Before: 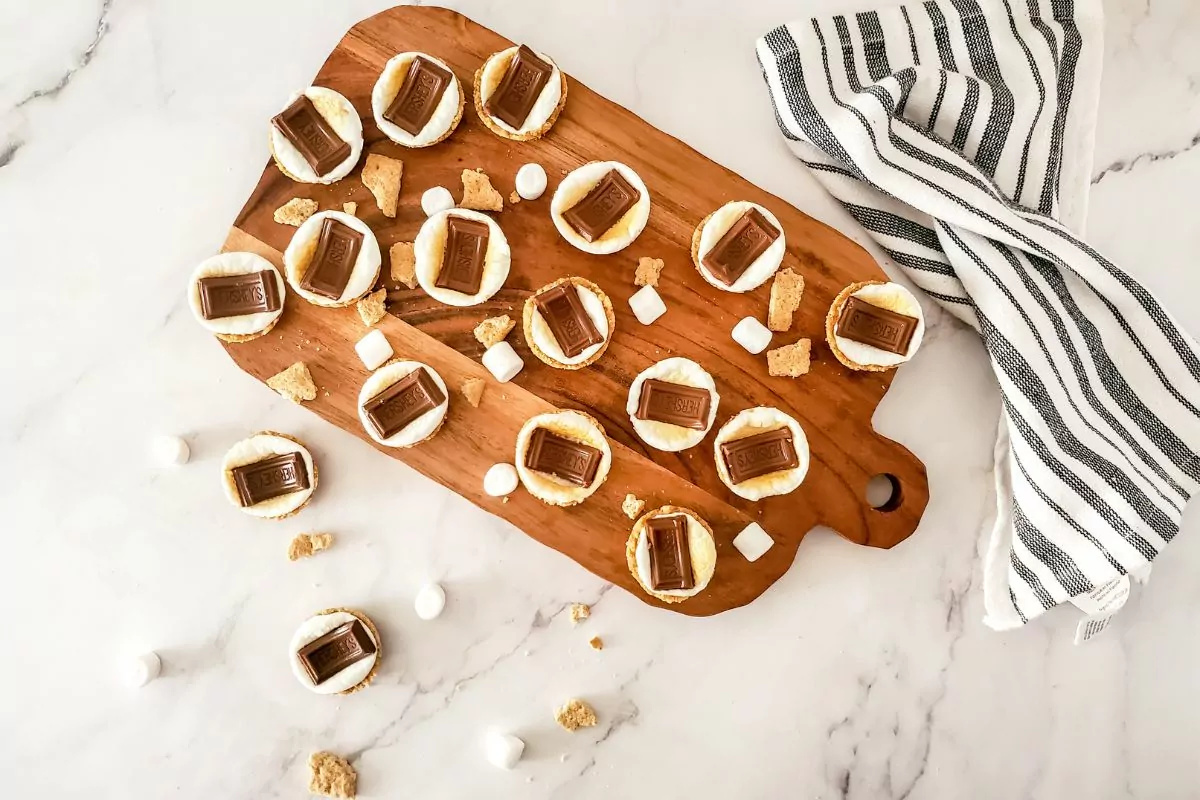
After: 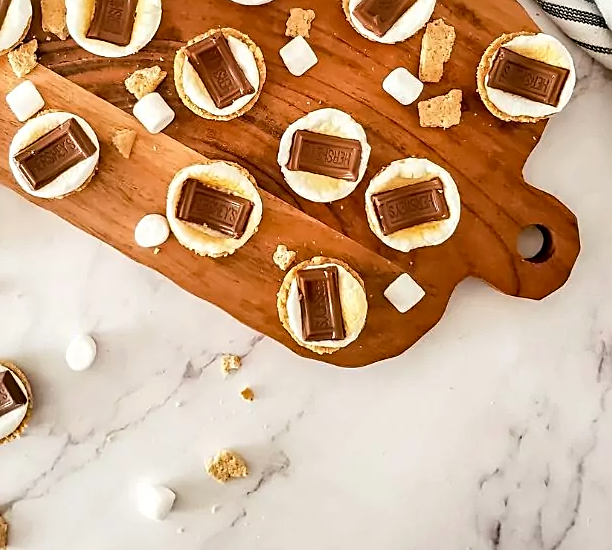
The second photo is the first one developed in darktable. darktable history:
tone equalizer: on, module defaults
crop and rotate: left 29.127%, top 31.218%, right 19.814%
sharpen: on, module defaults
haze removal: compatibility mode true, adaptive false
